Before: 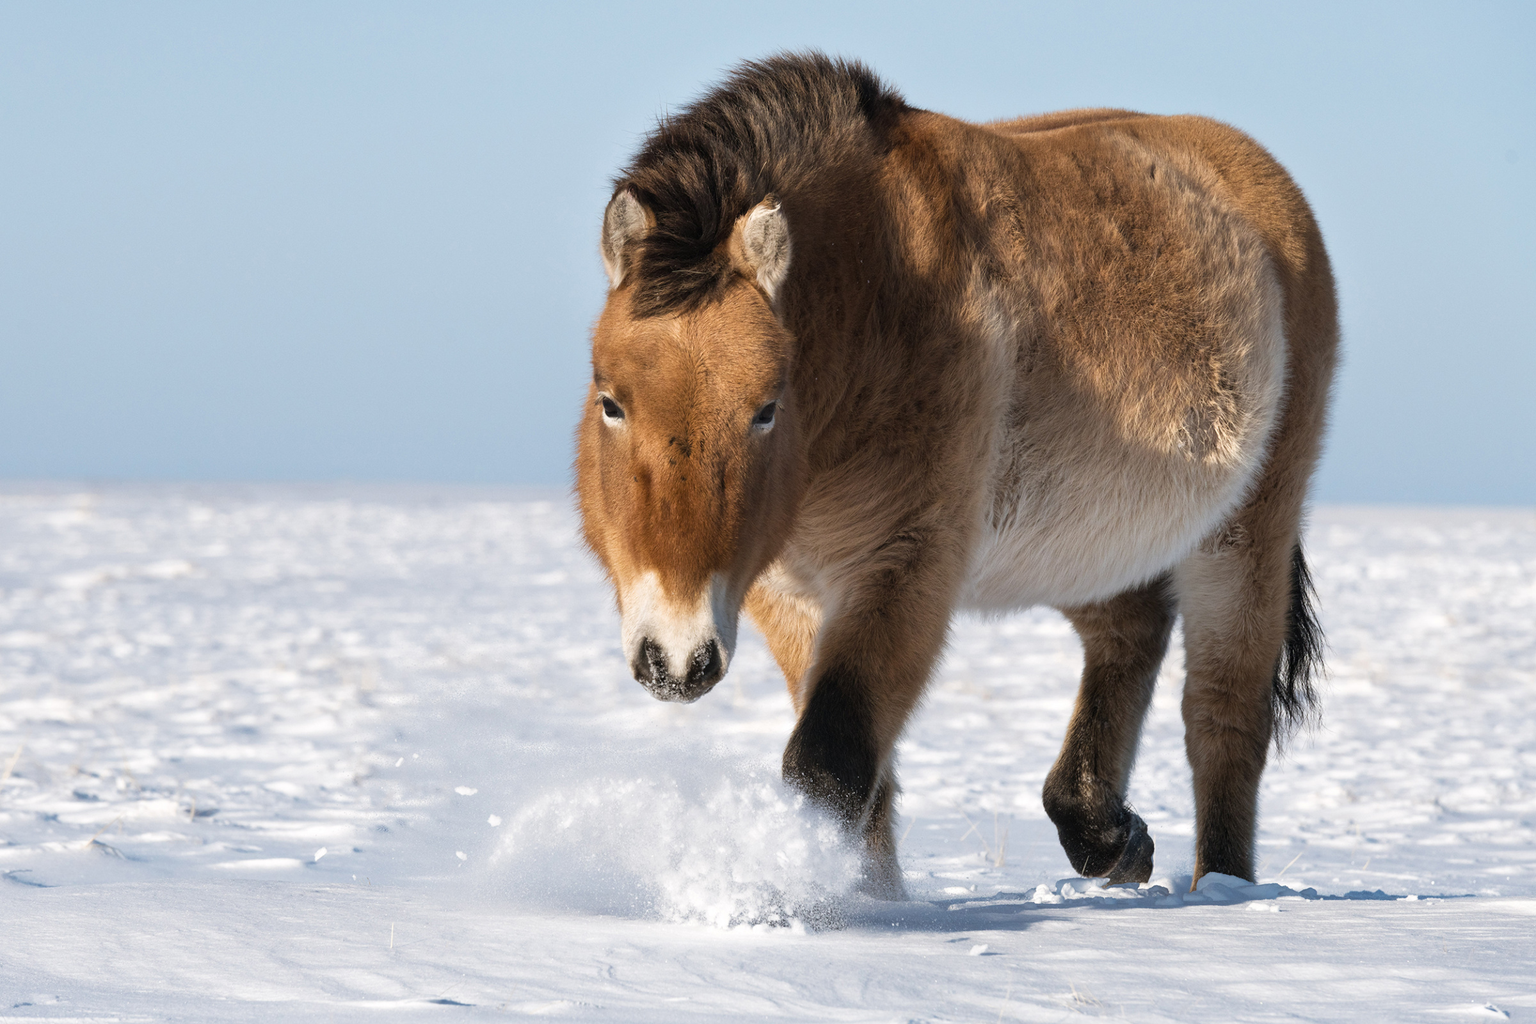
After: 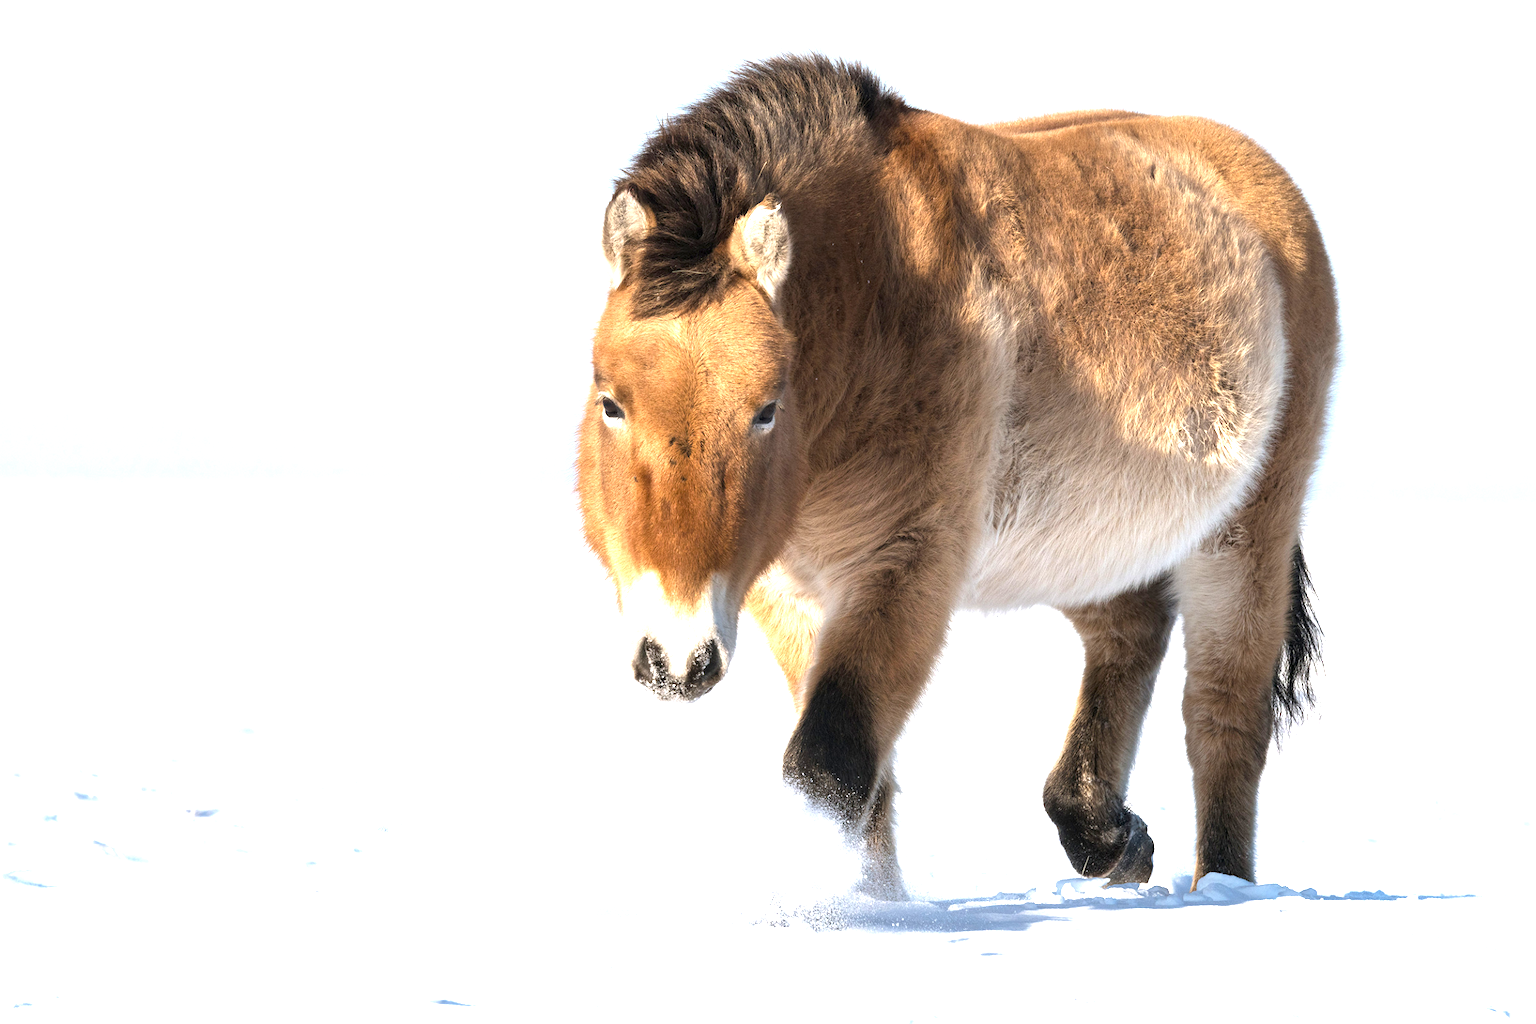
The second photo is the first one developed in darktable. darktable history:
exposure: black level correction 0.001, exposure 1.321 EV, compensate exposure bias true, compensate highlight preservation false
